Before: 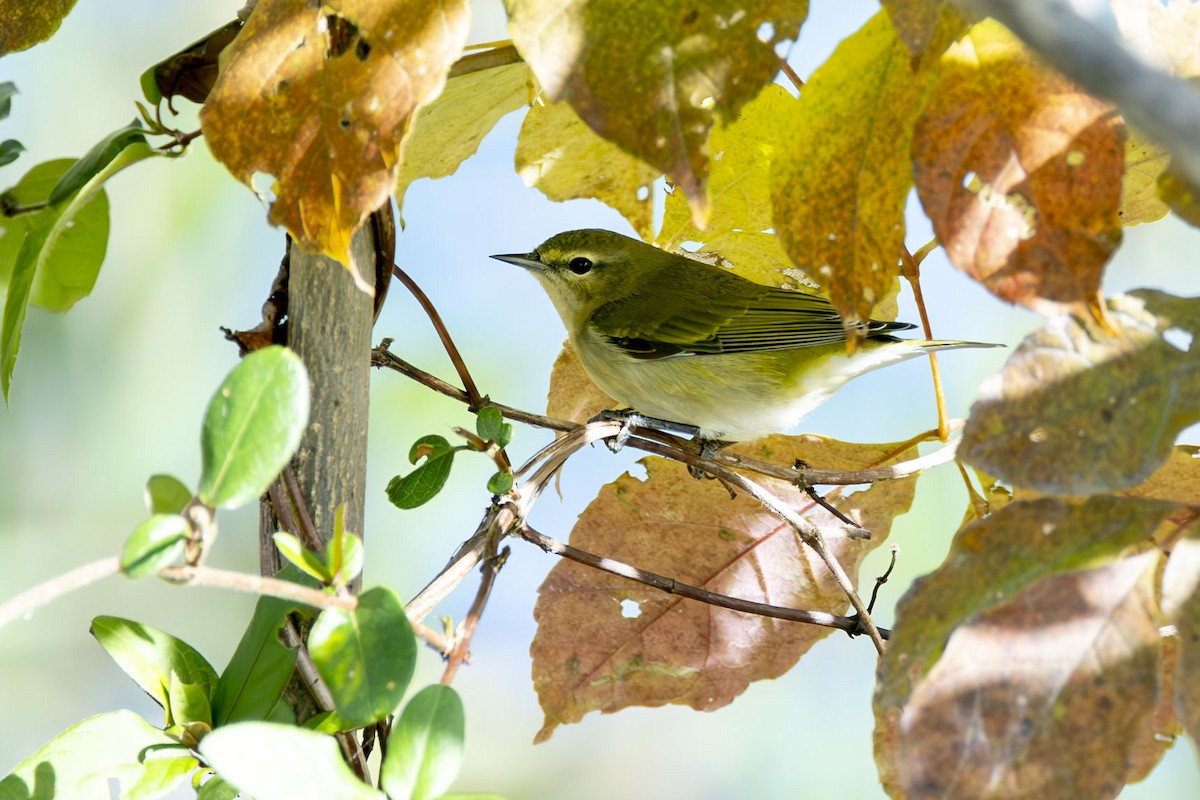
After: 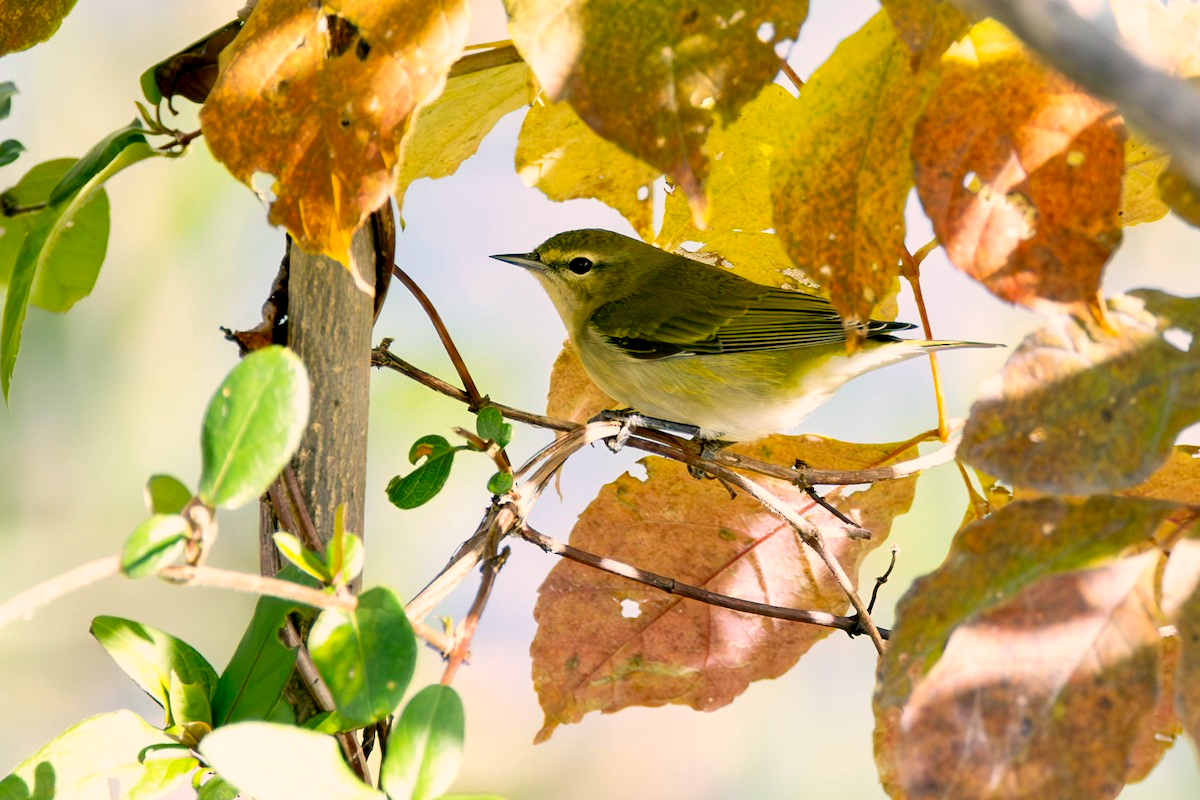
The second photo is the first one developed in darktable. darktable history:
color correction: highlights a* 11.65, highlights b* 12.11
